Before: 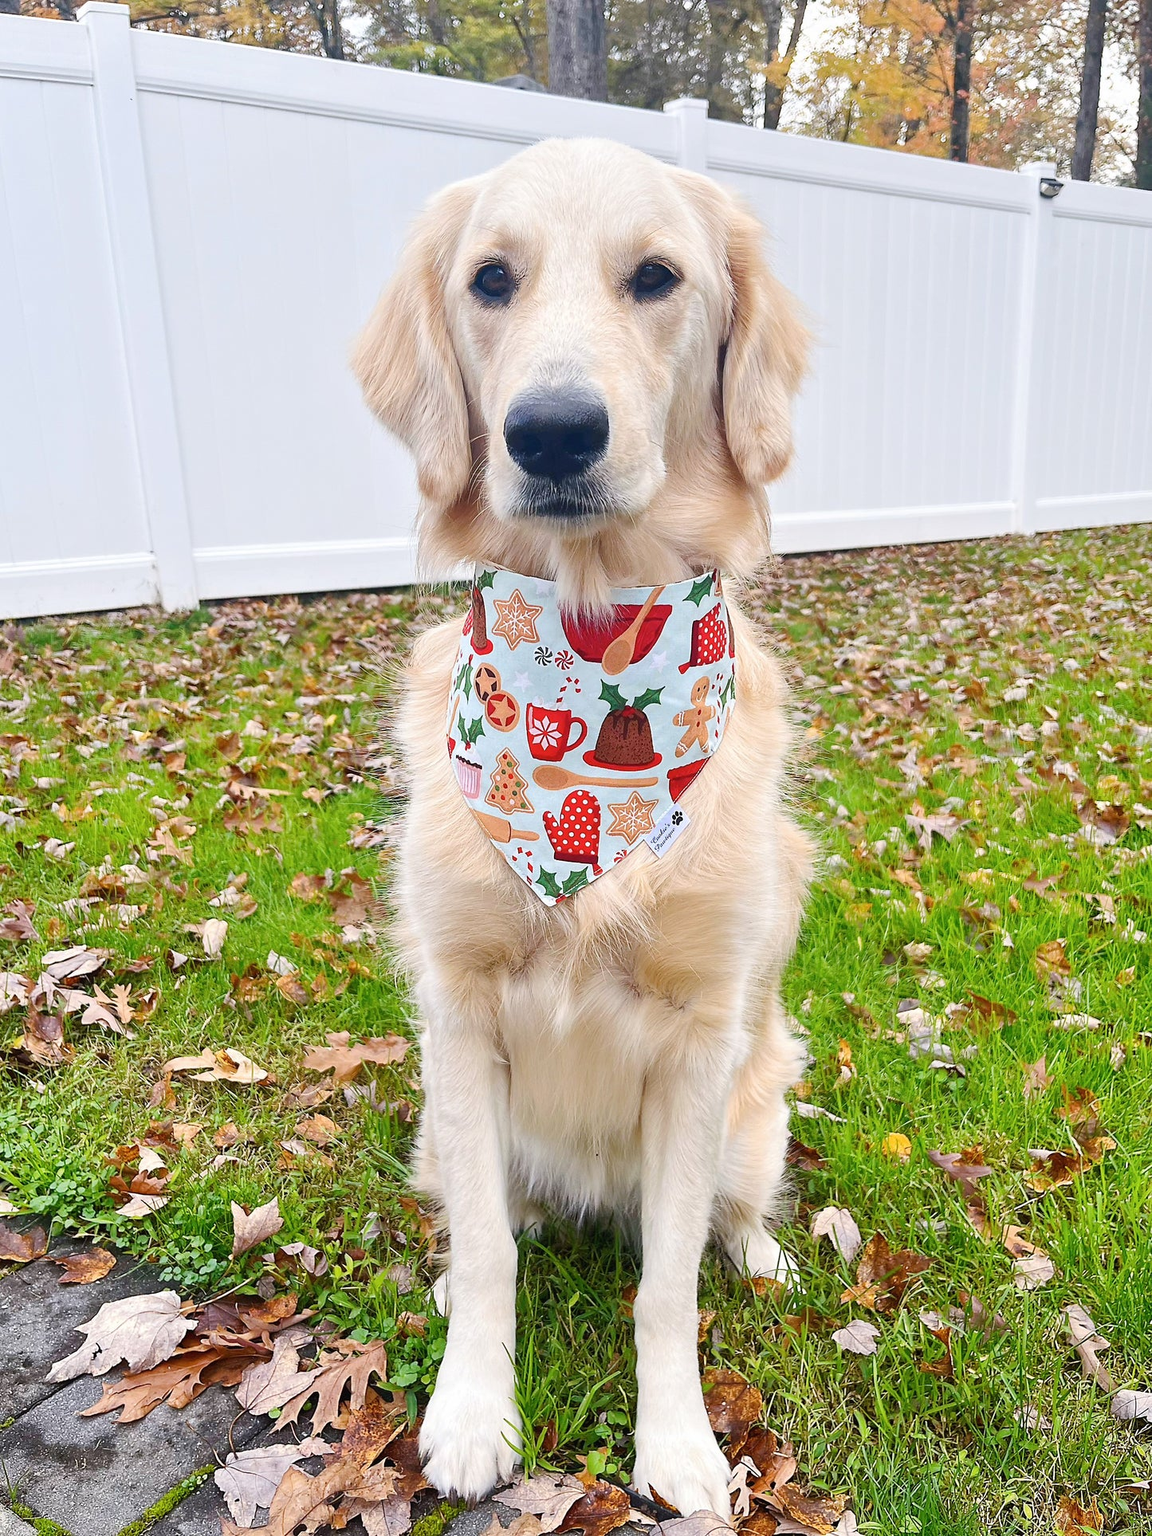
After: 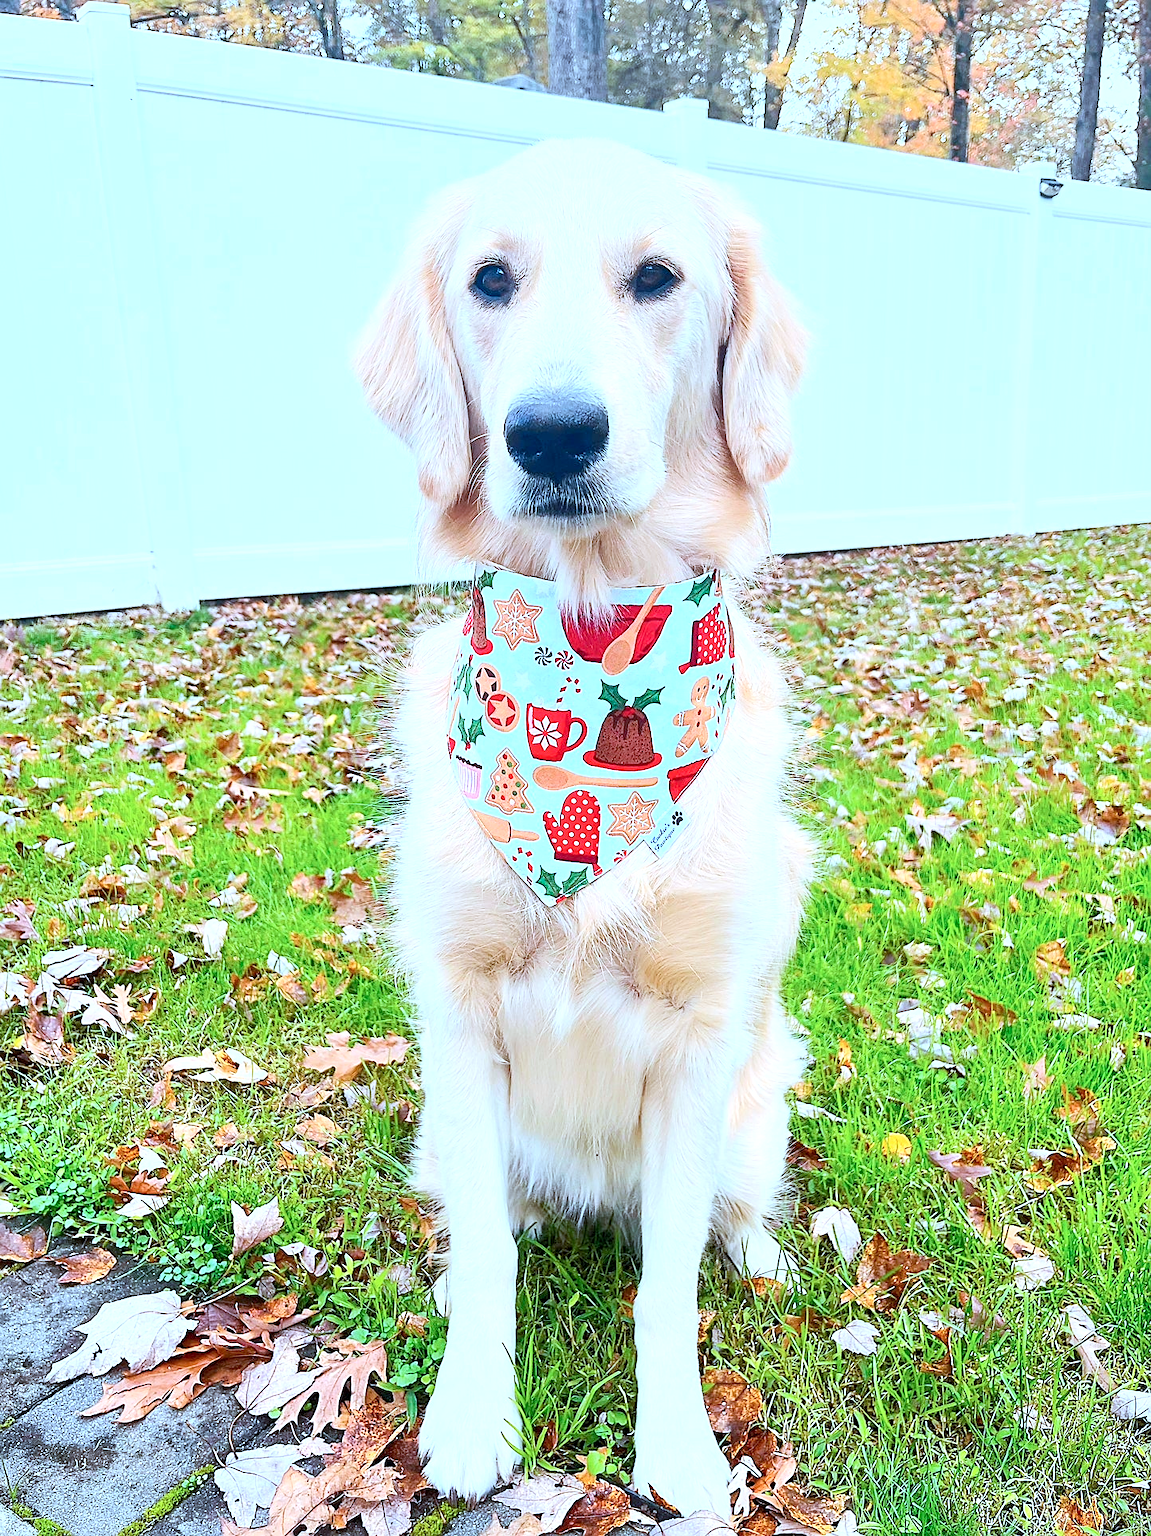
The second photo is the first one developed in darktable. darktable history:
color correction: highlights a* -9.35, highlights b* -23.15
exposure: black level correction 0.003, exposure 0.383 EV, compensate highlight preservation false
sharpen: on, module defaults
contrast brightness saturation: contrast 0.2, brightness 0.16, saturation 0.22
